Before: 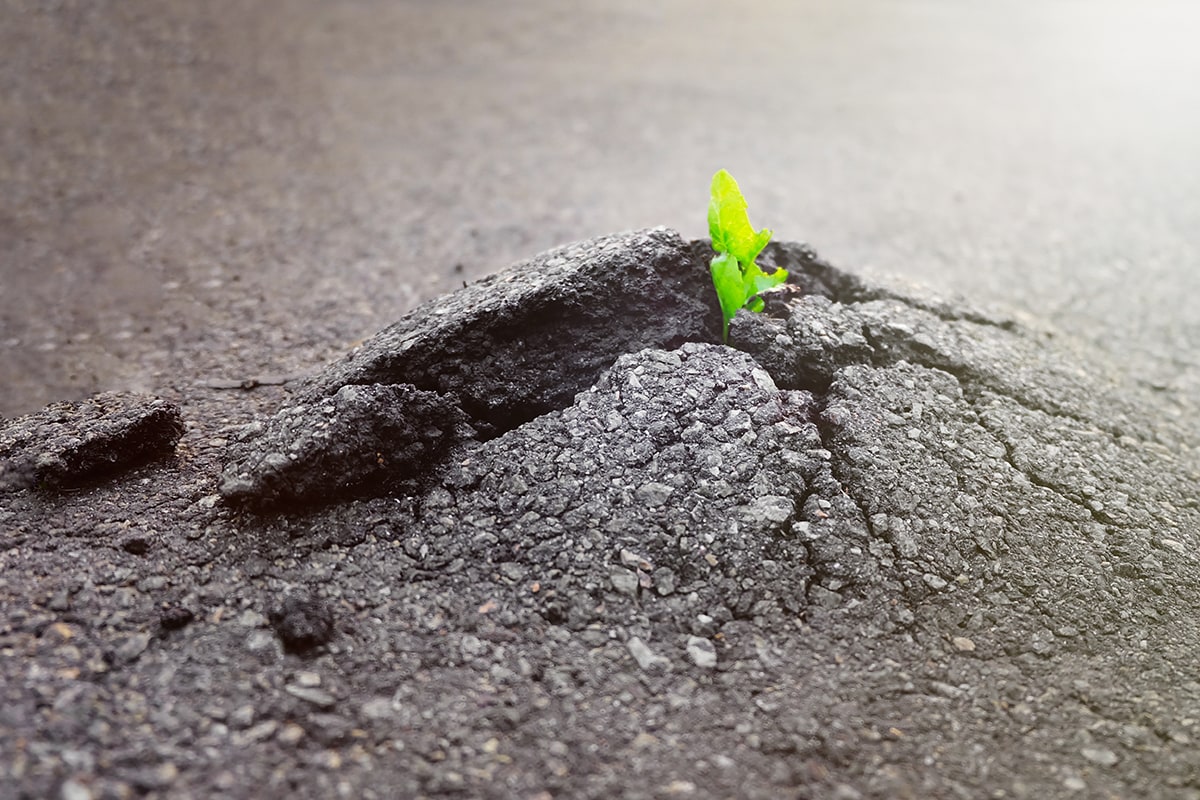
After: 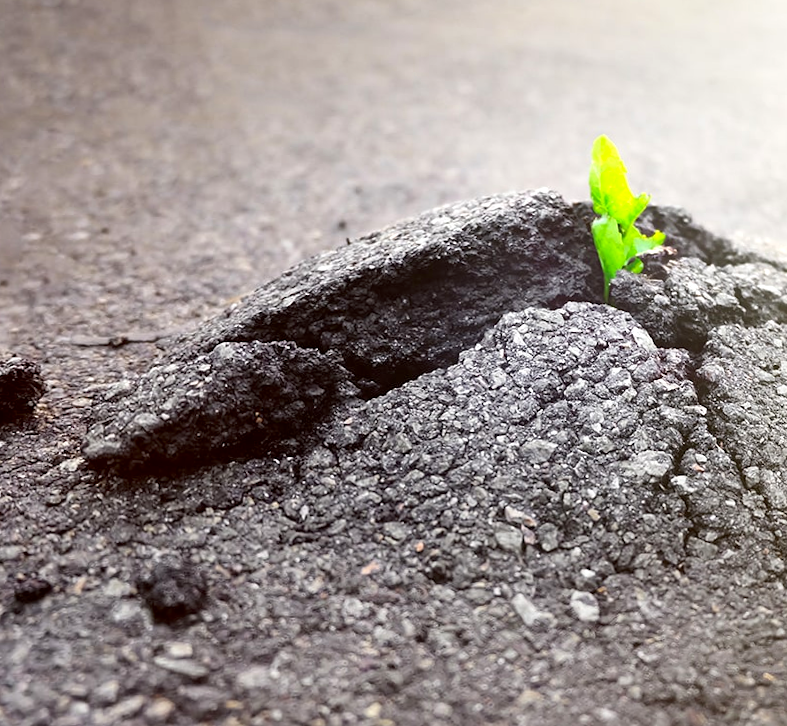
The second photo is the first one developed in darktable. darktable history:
exposure: black level correction 0.003, exposure 0.383 EV, compensate highlight preservation false
contrast brightness saturation: contrast 0.08, saturation 0.02
rotate and perspective: rotation -0.013°, lens shift (vertical) -0.027, lens shift (horizontal) 0.178, crop left 0.016, crop right 0.989, crop top 0.082, crop bottom 0.918
crop and rotate: left 13.409%, right 19.924%
